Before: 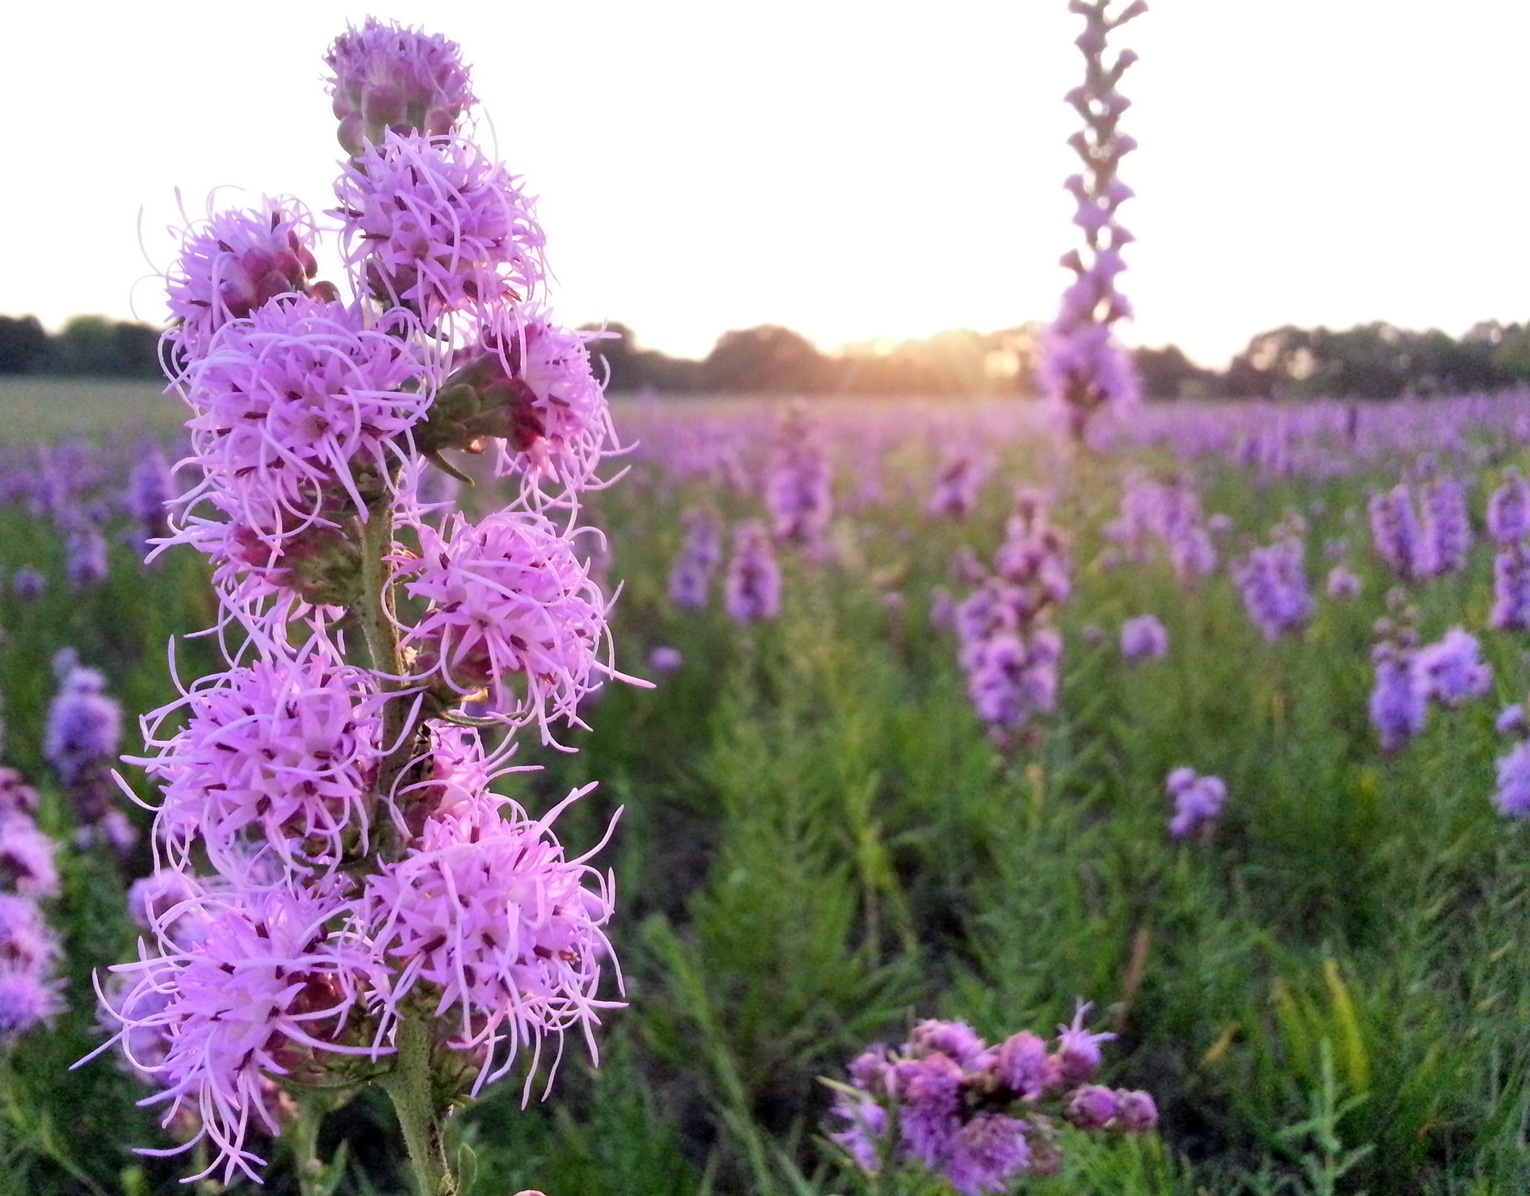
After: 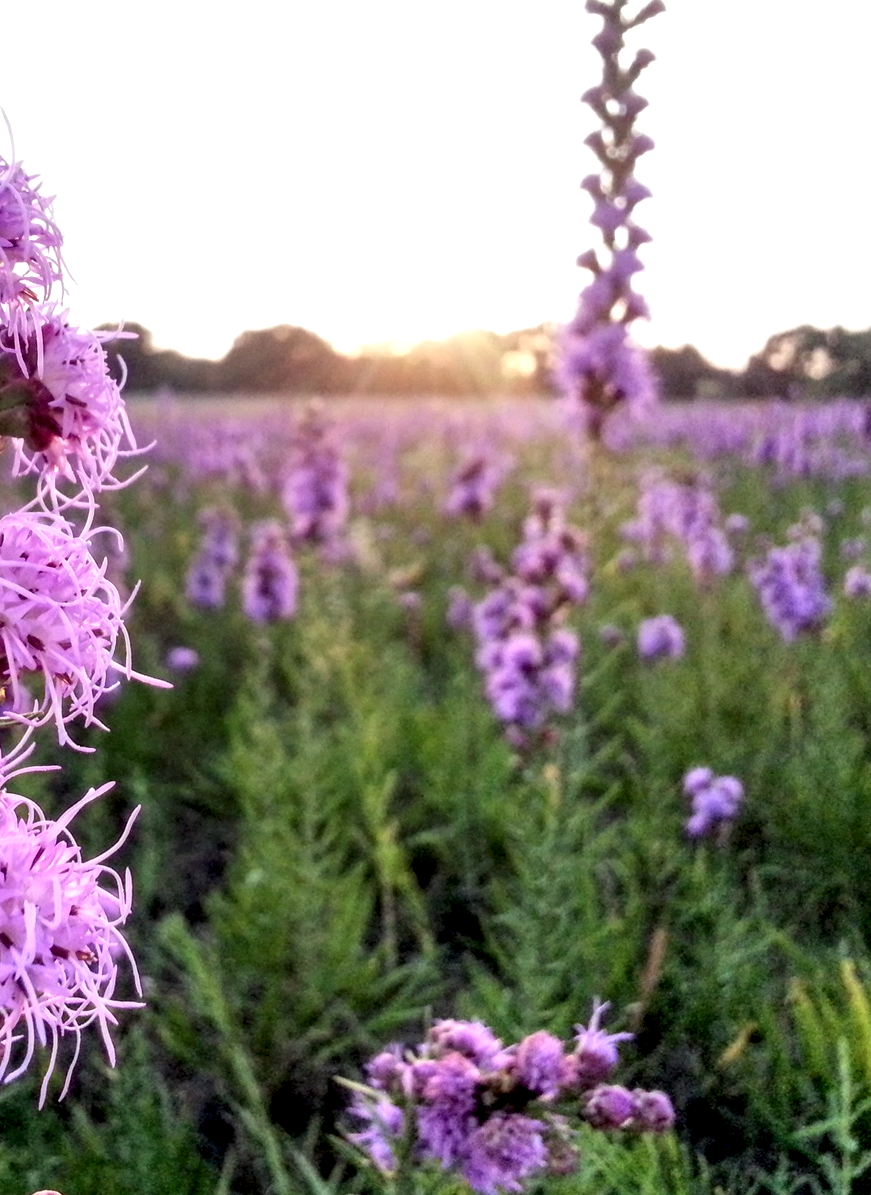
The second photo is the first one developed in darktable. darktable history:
local contrast: highlights 60%, shadows 60%, detail 160%
crop: left 31.598%, top 0.008%, right 11.427%
